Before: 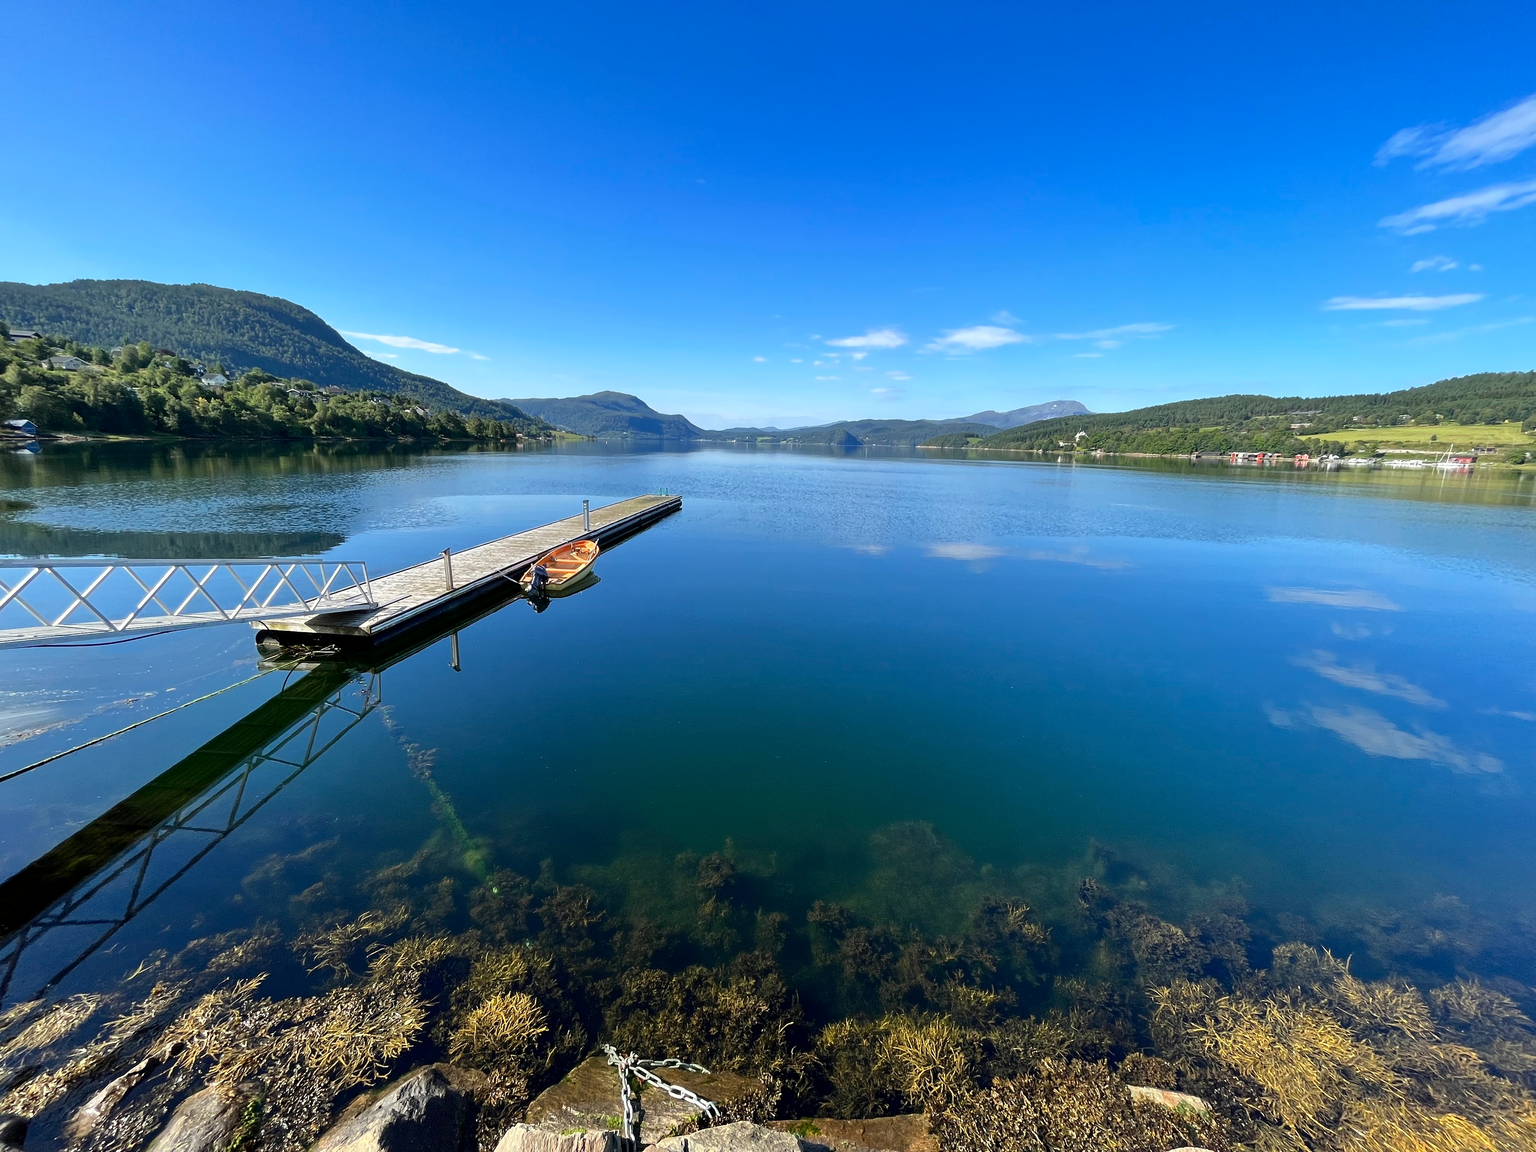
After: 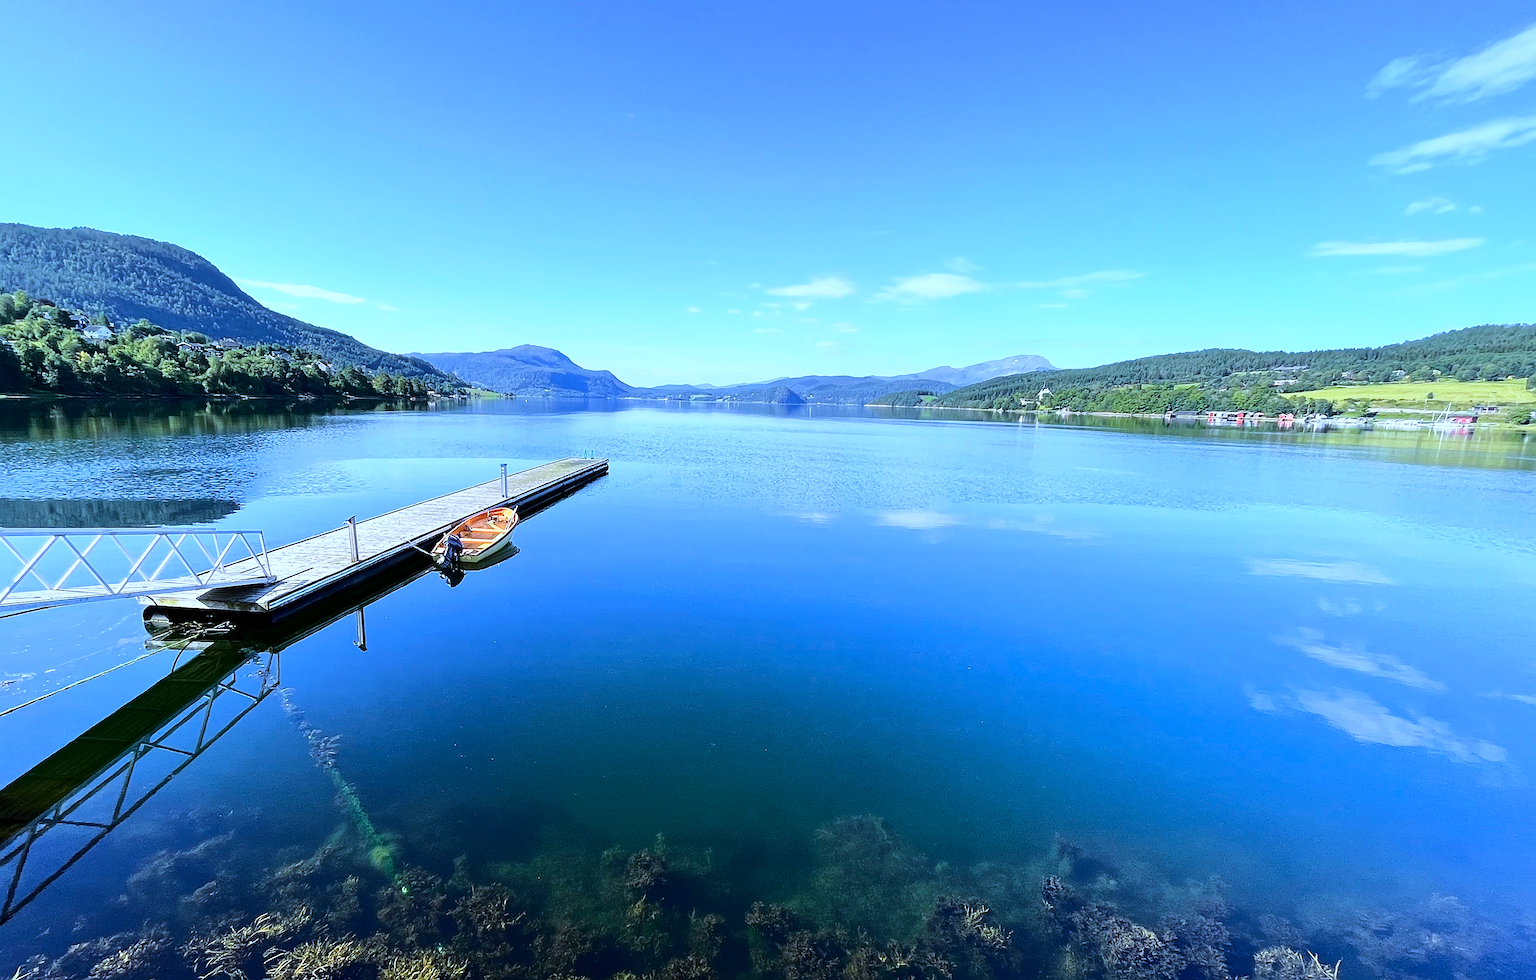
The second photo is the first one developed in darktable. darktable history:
crop: left 8.155%, top 6.611%, bottom 15.385%
white balance: red 0.871, blue 1.249
base curve: curves: ch0 [(0, 0) (0.028, 0.03) (0.121, 0.232) (0.46, 0.748) (0.859, 0.968) (1, 1)]
velvia: on, module defaults
sharpen: on, module defaults
